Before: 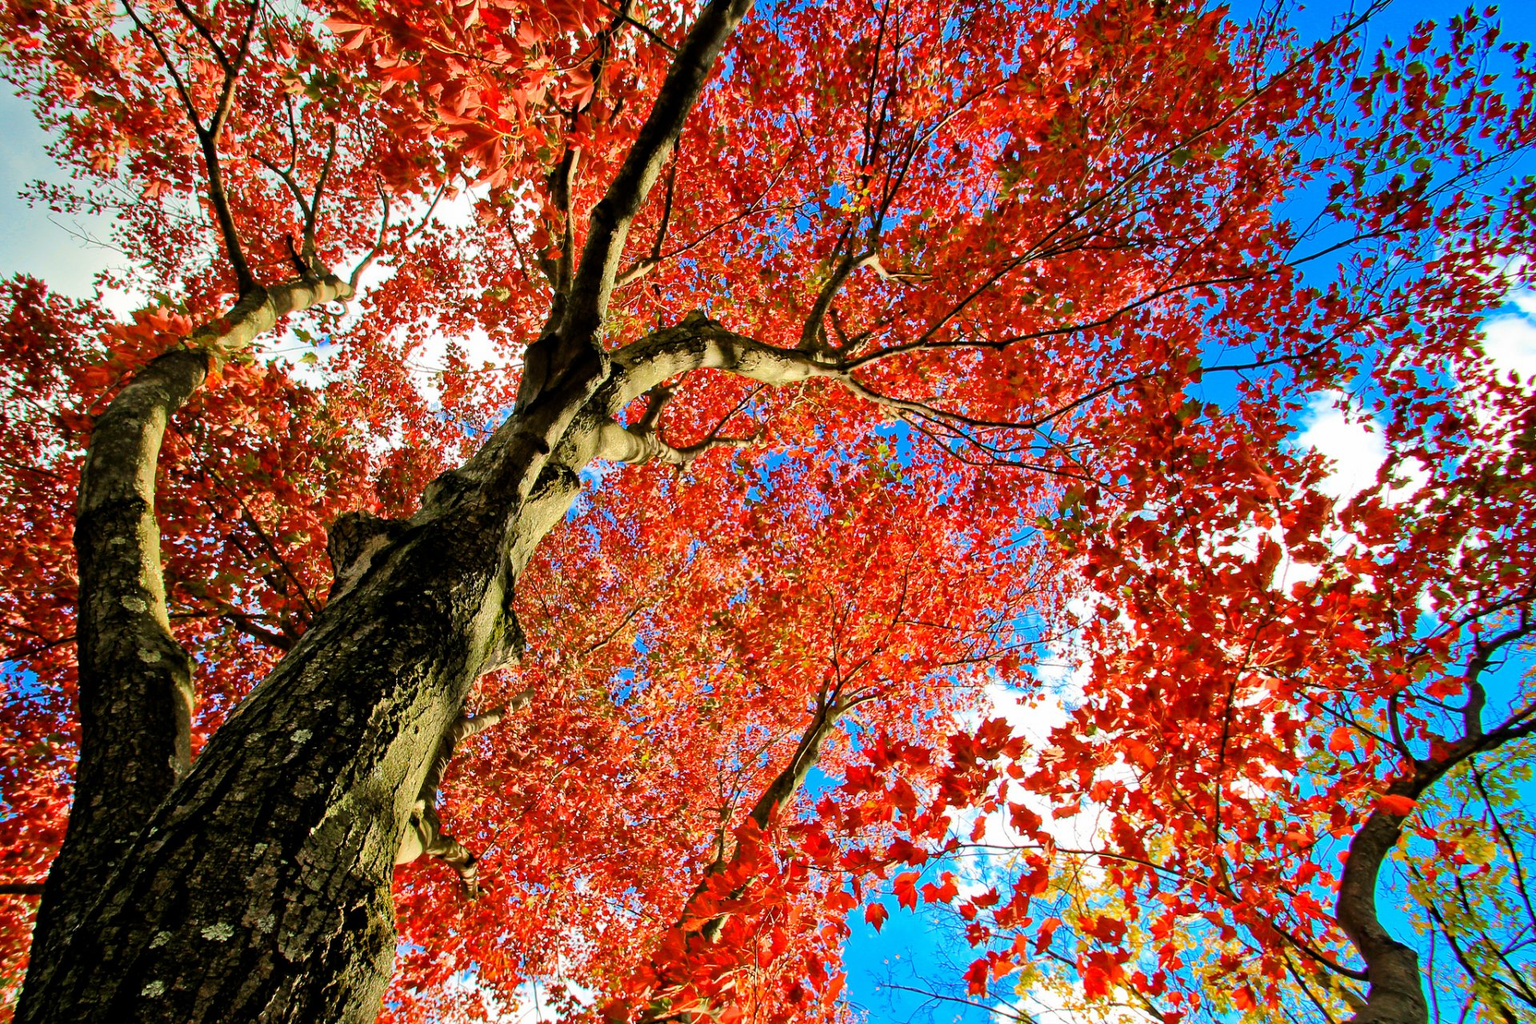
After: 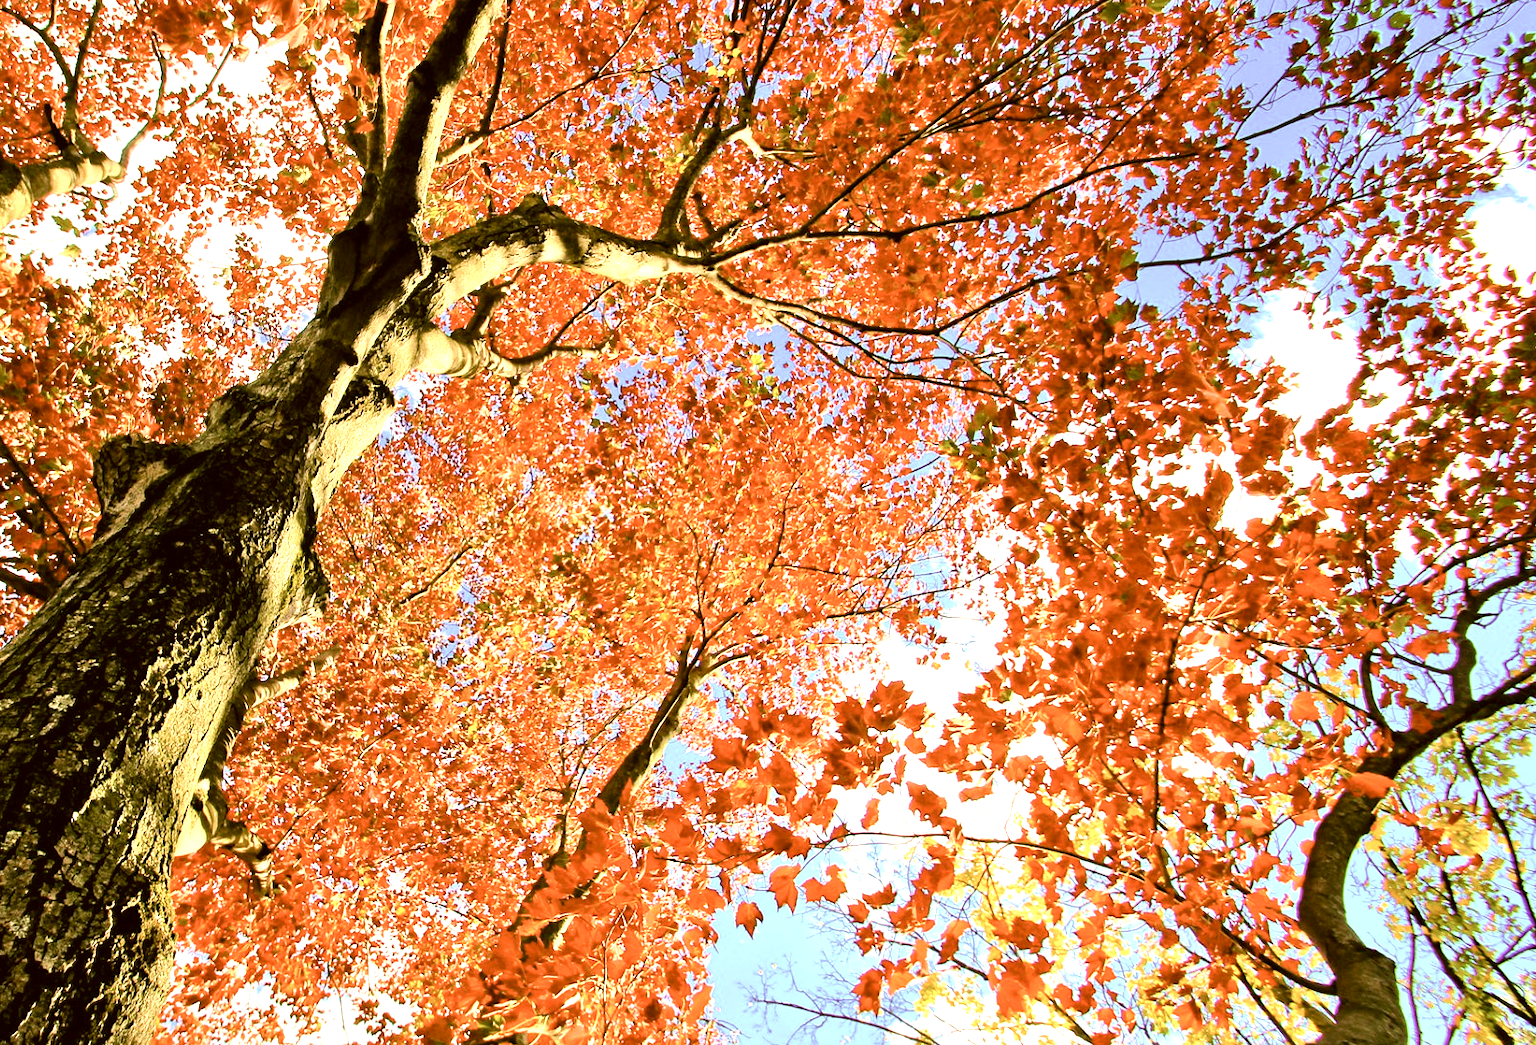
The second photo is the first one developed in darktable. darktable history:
crop: left 16.271%, top 14.522%
exposure: black level correction 0, exposure 1.102 EV, compensate exposure bias true, compensate highlight preservation false
contrast brightness saturation: contrast 0.099, saturation -0.371
color correction: highlights a* 8.53, highlights b* 15.83, shadows a* -0.597, shadows b* 26.44
